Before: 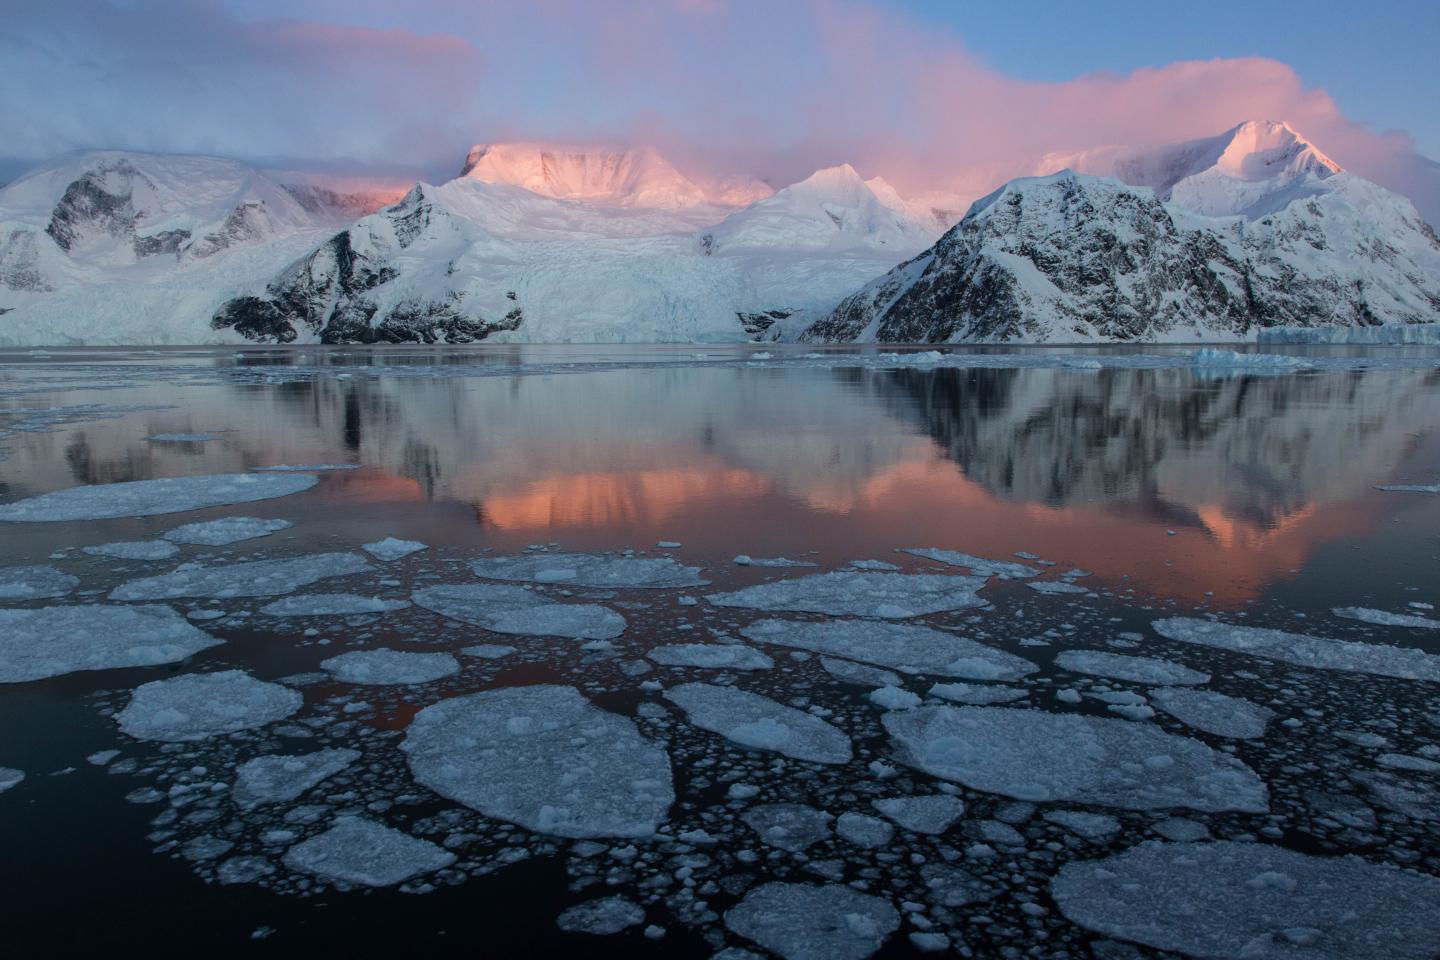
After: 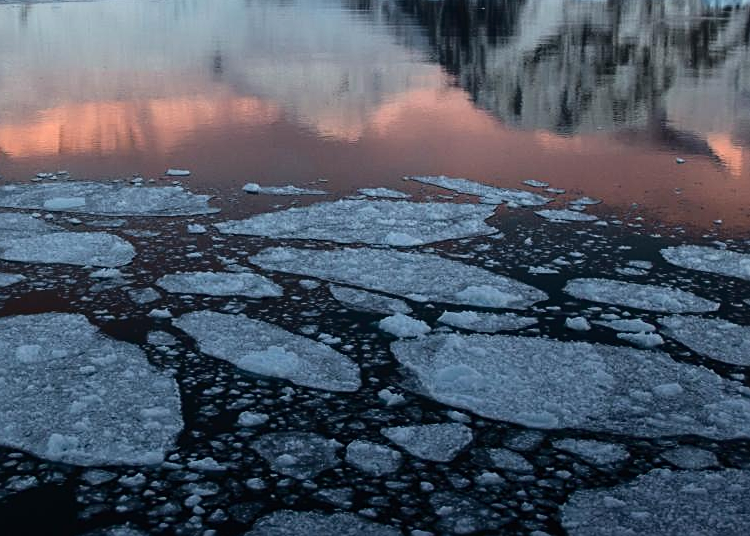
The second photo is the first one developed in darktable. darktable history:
sharpen: on, module defaults
crop: left 34.142%, top 38.835%, right 13.731%, bottom 5.257%
tone curve: curves: ch0 [(0, 0) (0.003, 0.011) (0.011, 0.014) (0.025, 0.023) (0.044, 0.035) (0.069, 0.047) (0.1, 0.065) (0.136, 0.098) (0.177, 0.139) (0.224, 0.214) (0.277, 0.306) (0.335, 0.392) (0.399, 0.484) (0.468, 0.584) (0.543, 0.68) (0.623, 0.772) (0.709, 0.847) (0.801, 0.905) (0.898, 0.951) (1, 1)], color space Lab, independent channels, preserve colors none
